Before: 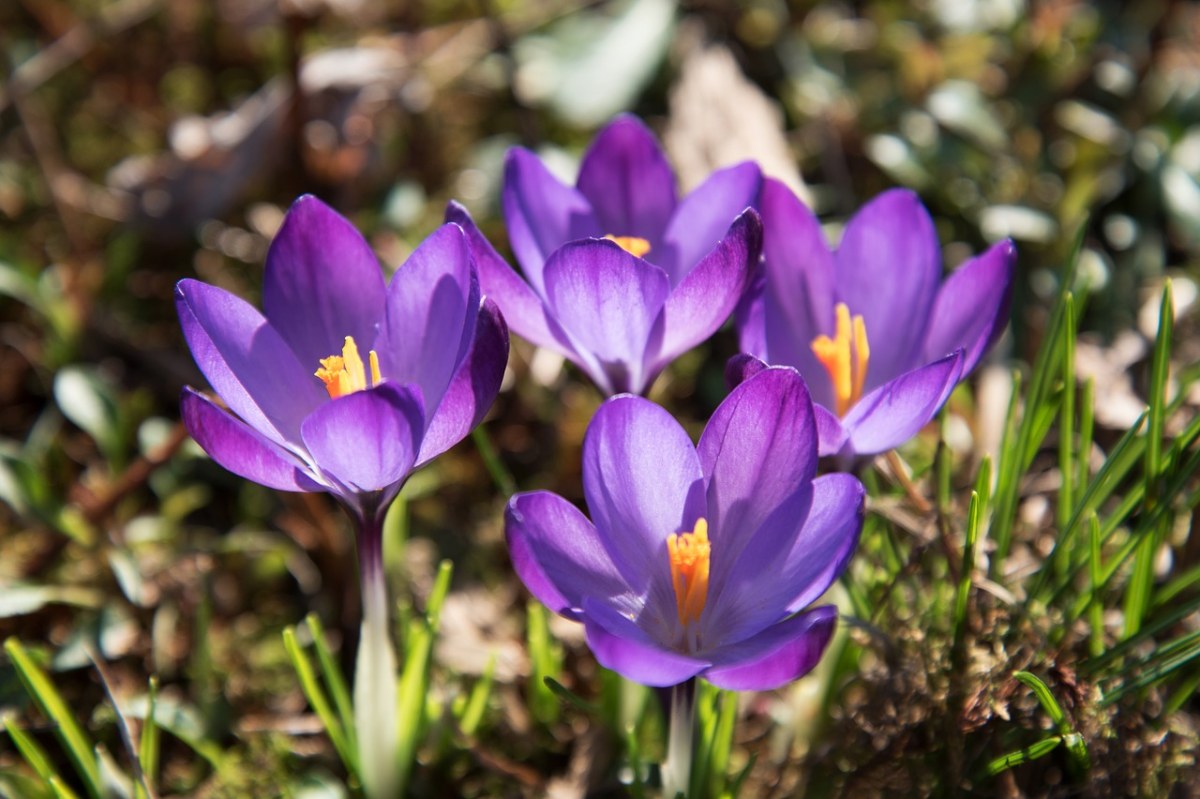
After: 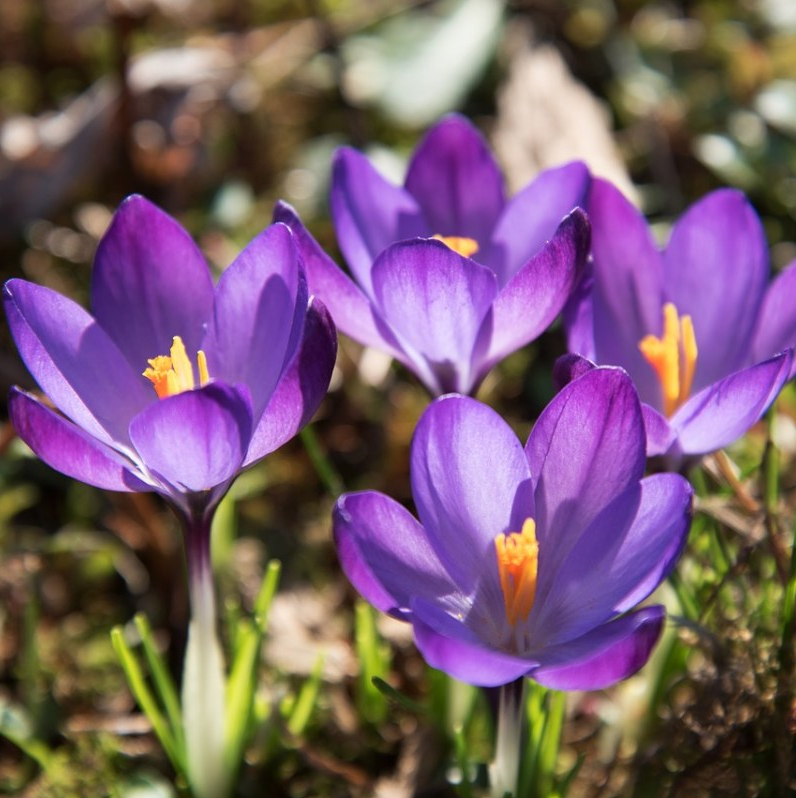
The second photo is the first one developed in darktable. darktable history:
crop and rotate: left 14.336%, right 19.304%
